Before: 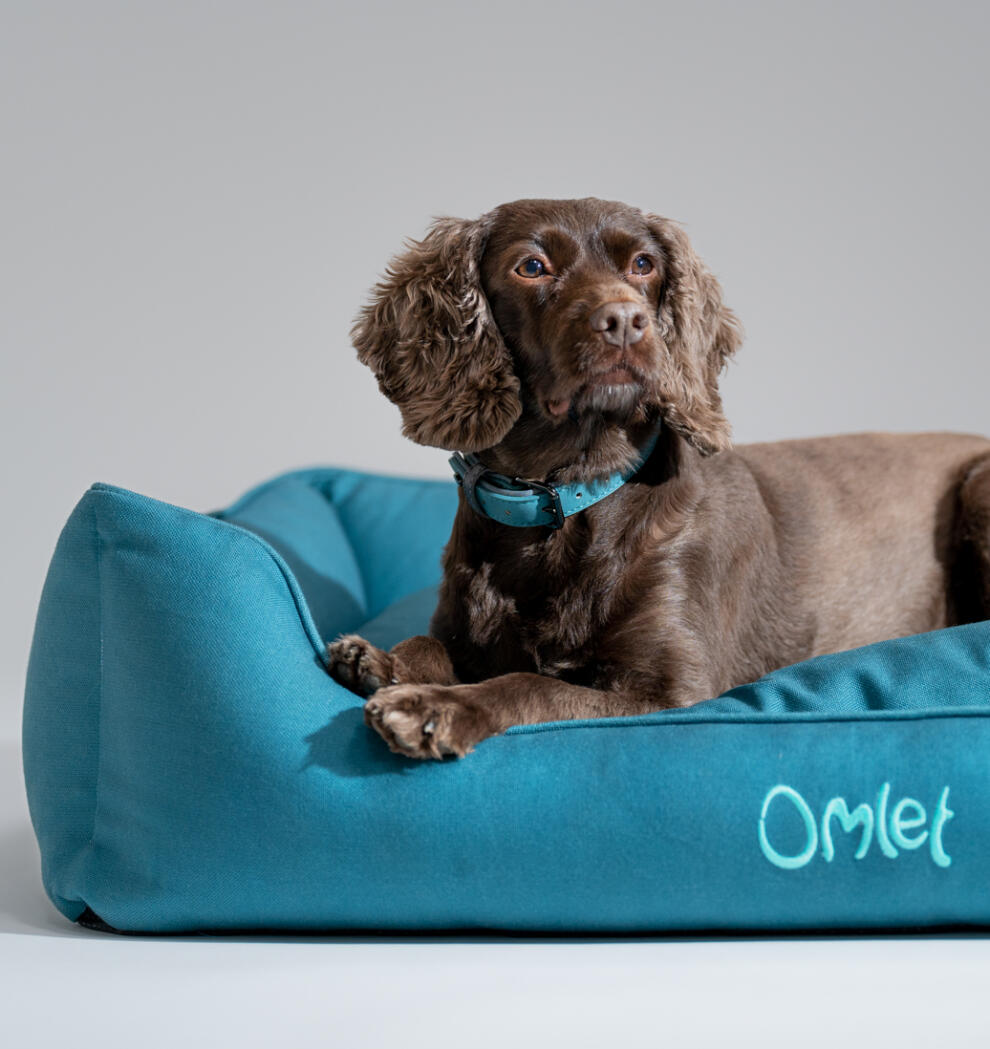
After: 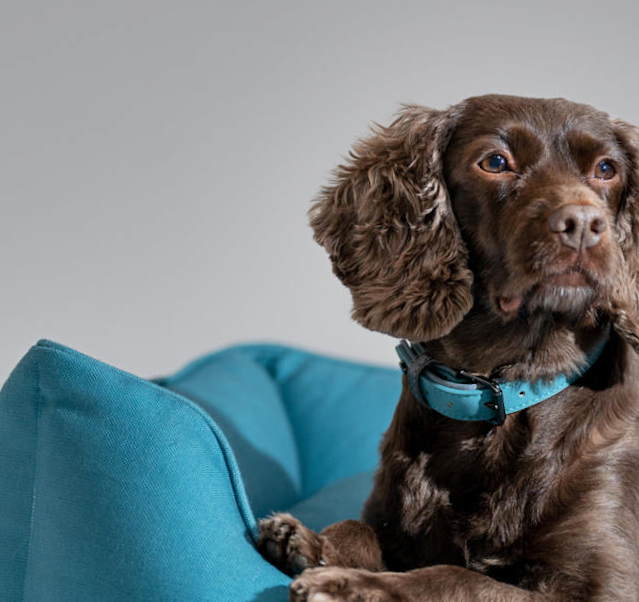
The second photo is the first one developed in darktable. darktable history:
crop and rotate: angle -4.99°, left 2.122%, top 6.945%, right 27.566%, bottom 30.519%
shadows and highlights: highlights color adjustment 0%, low approximation 0.01, soften with gaussian
